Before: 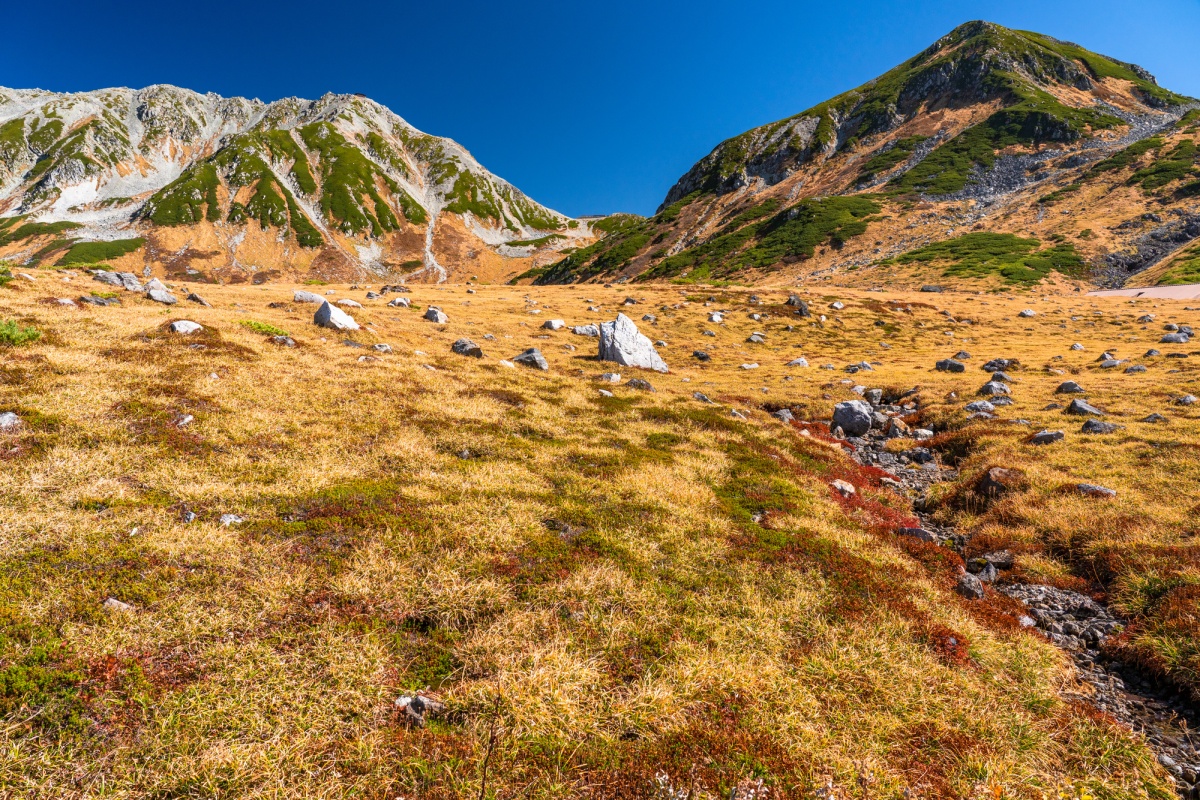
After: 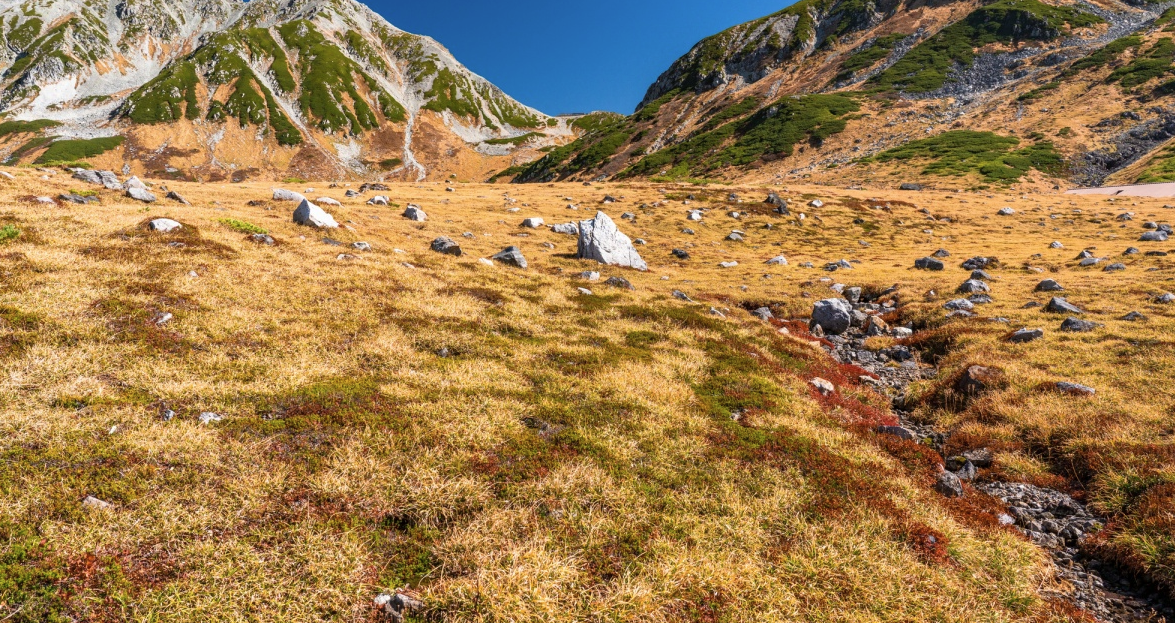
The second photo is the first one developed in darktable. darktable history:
contrast brightness saturation: saturation -0.1
crop and rotate: left 1.814%, top 12.818%, right 0.25%, bottom 9.225%
